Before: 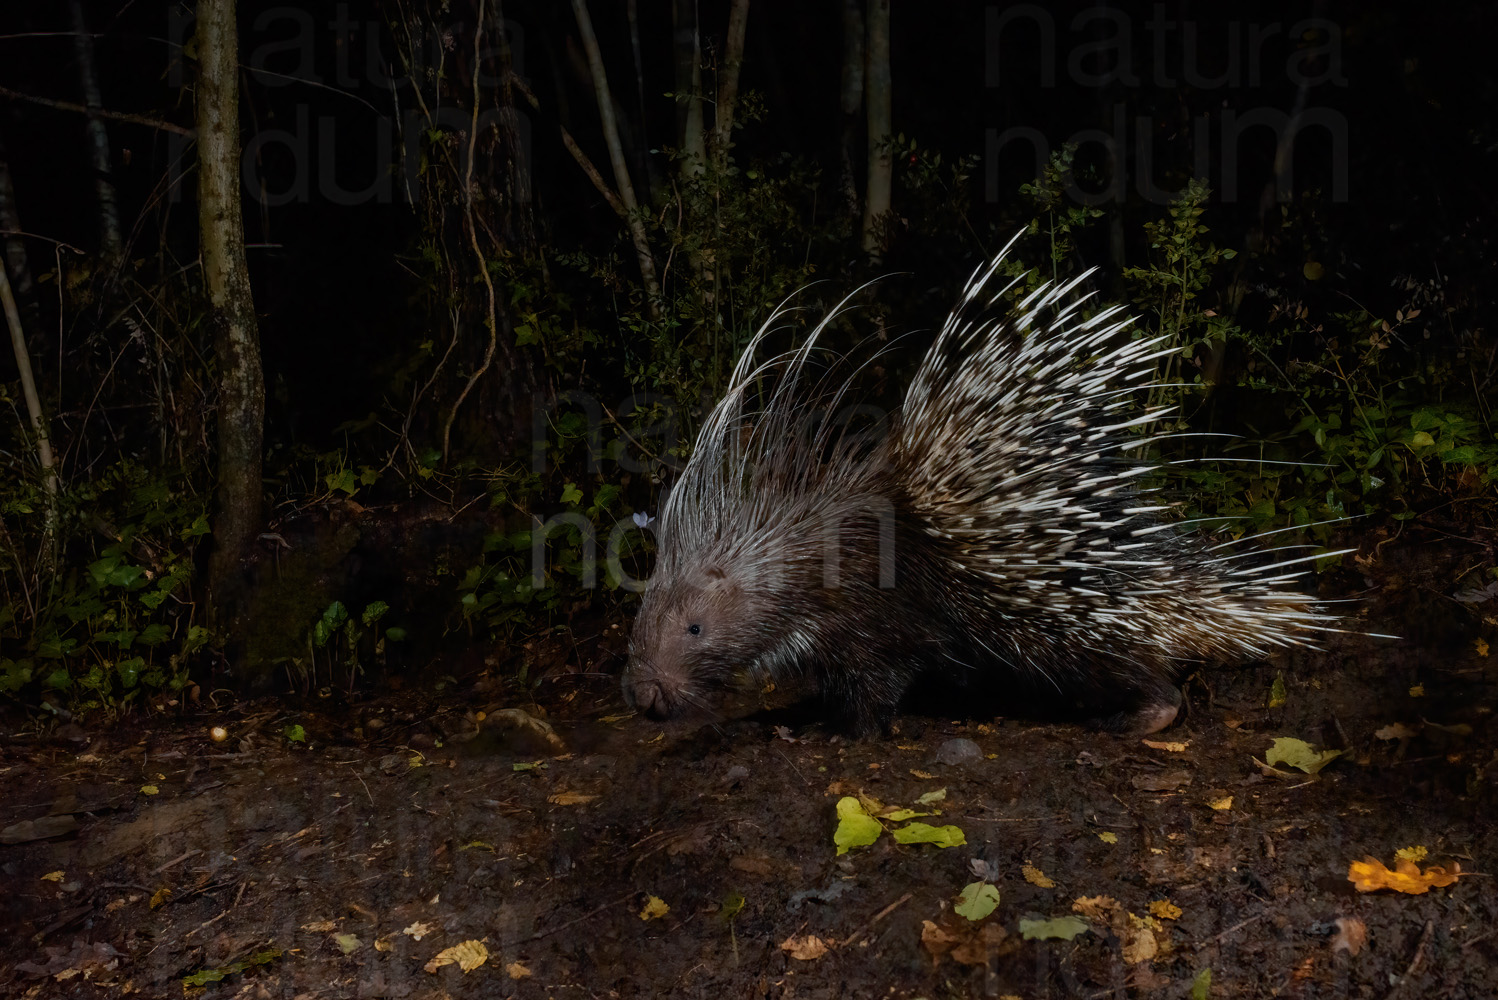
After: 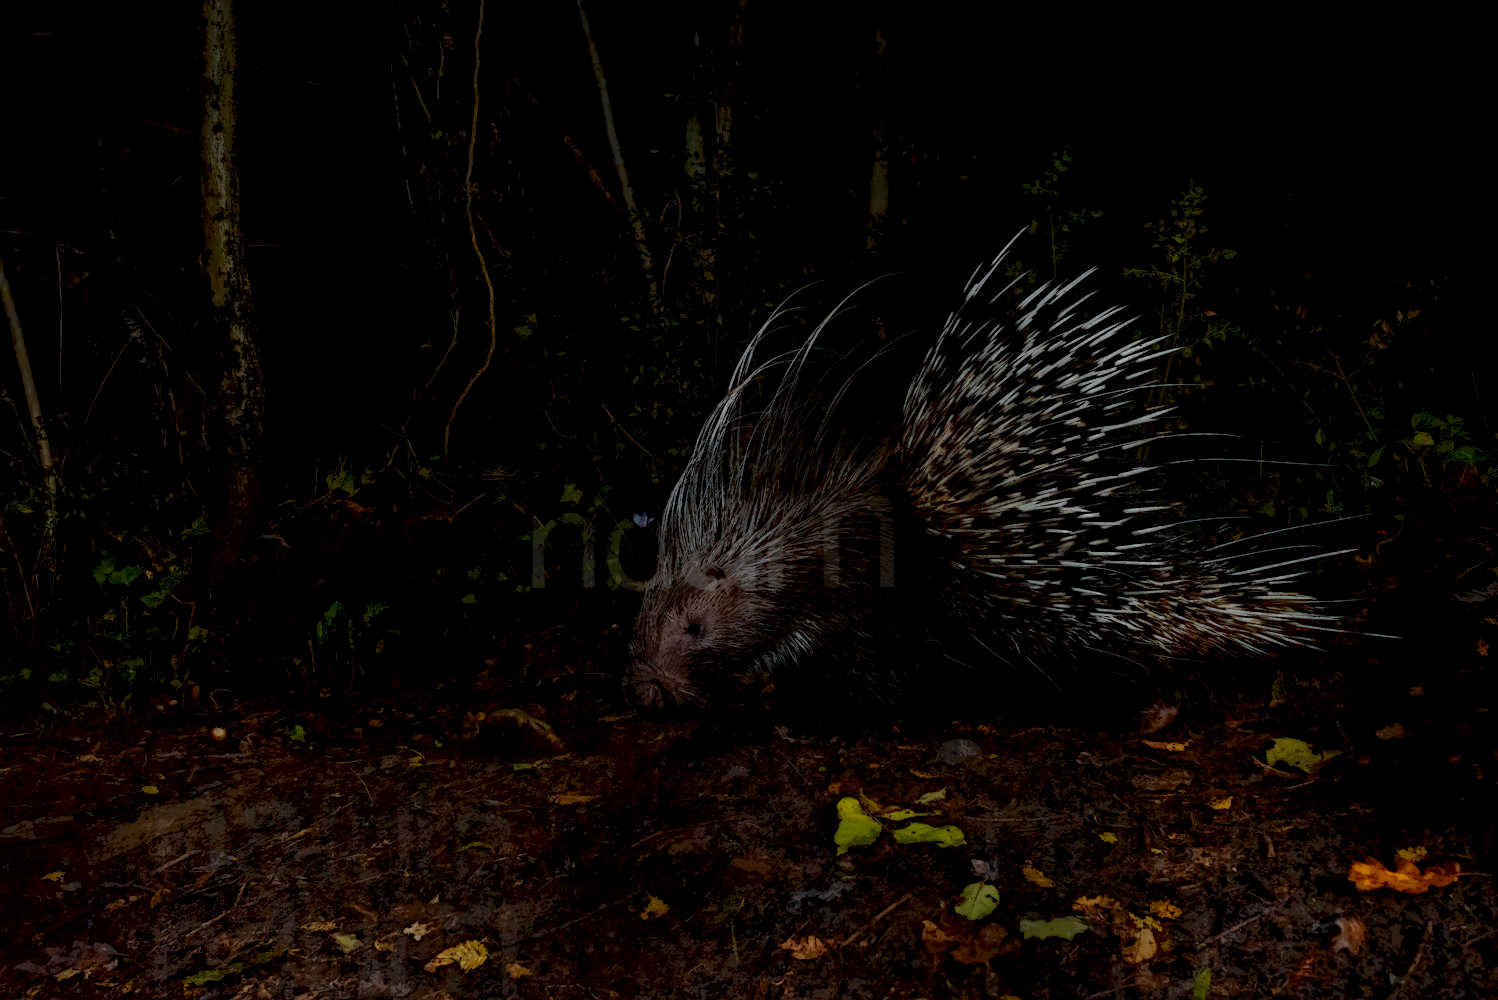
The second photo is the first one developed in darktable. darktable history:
local contrast: highlights 3%, shadows 248%, detail 164%, midtone range 0.001
exposure: black level correction 0.005, exposure 0.001 EV, compensate highlight preservation false
color correction: highlights b* 0.008, saturation 1.1
